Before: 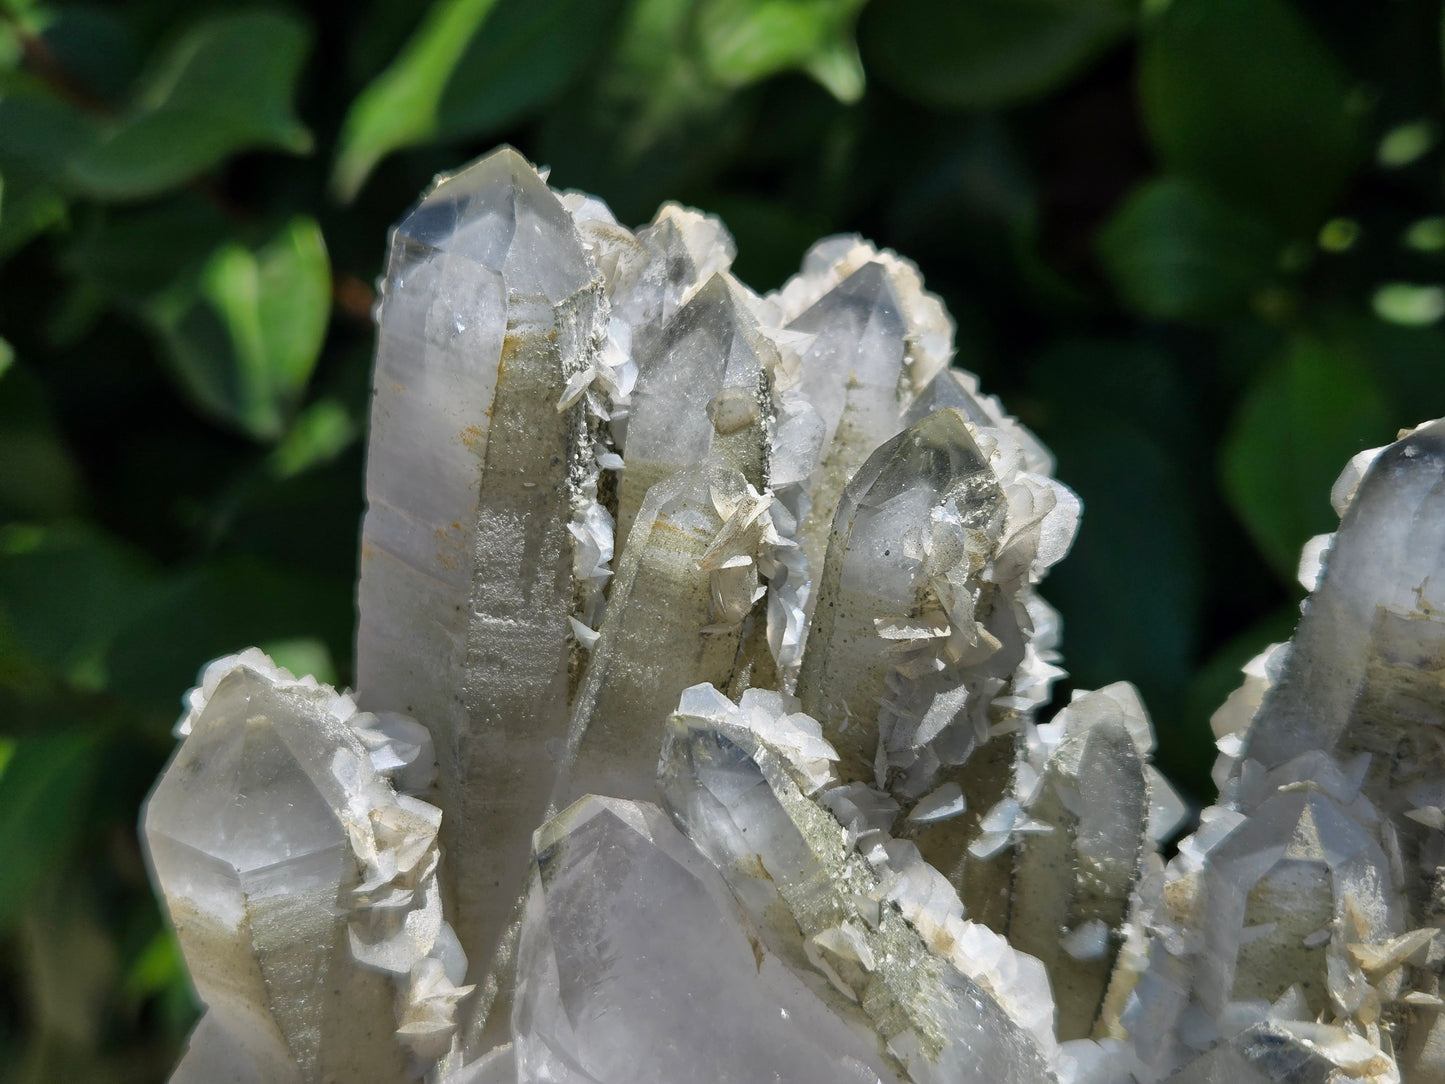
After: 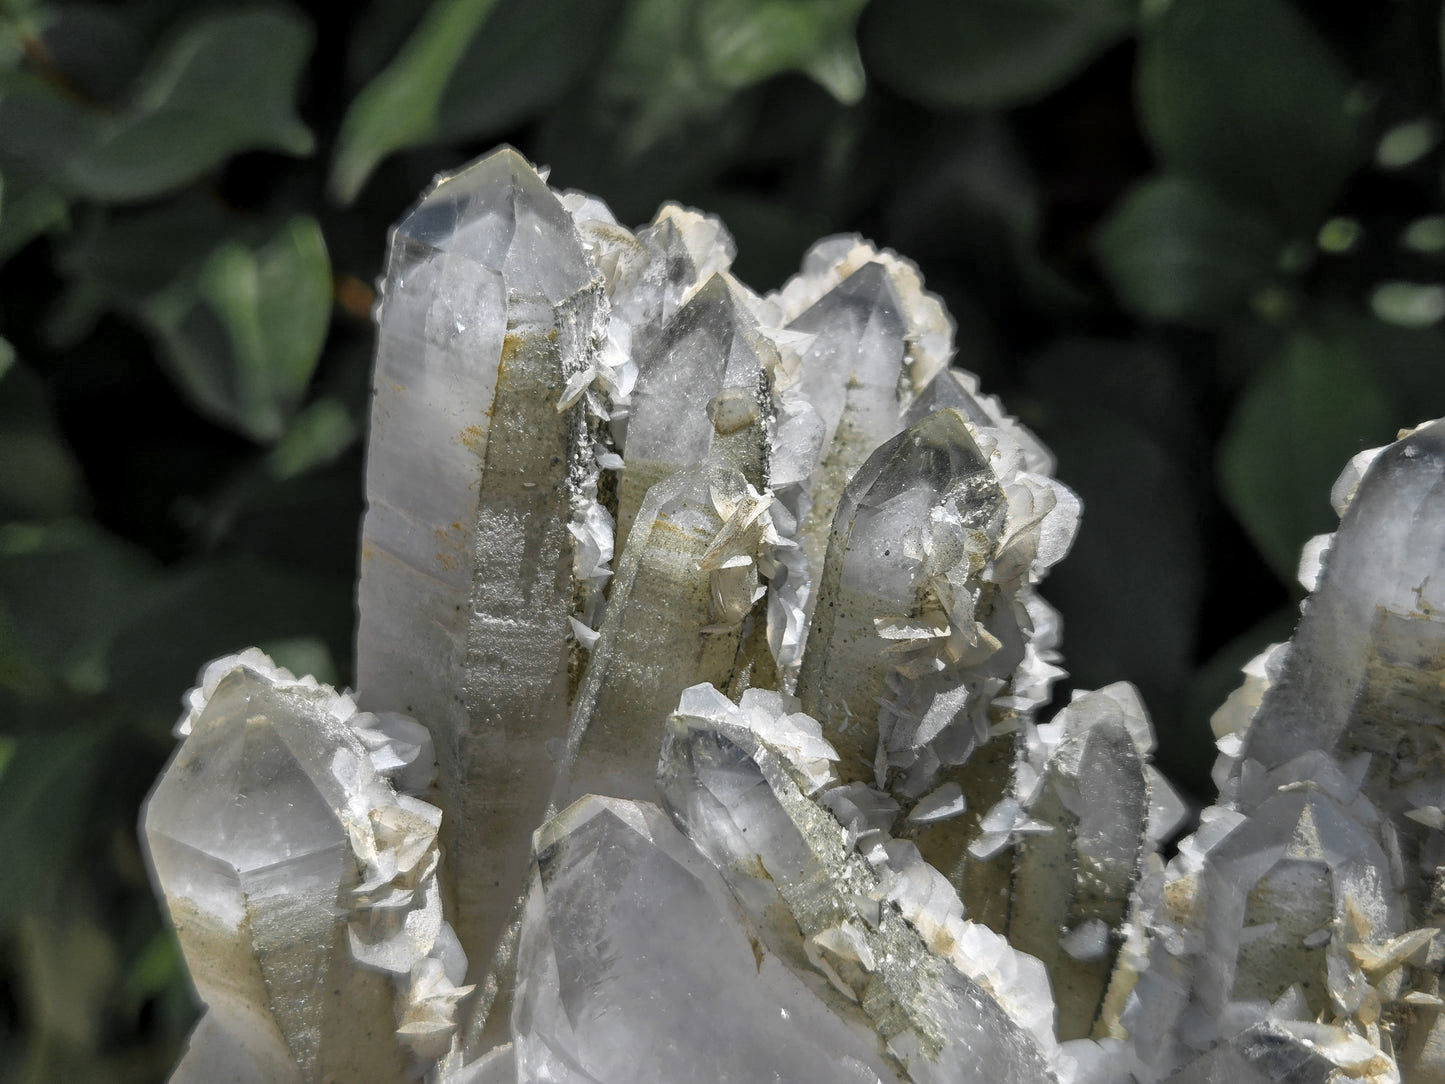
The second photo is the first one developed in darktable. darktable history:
shadows and highlights: shadows 42.77, highlights 7.4
local contrast: on, module defaults
color zones: curves: ch0 [(0.035, 0.242) (0.25, 0.5) (0.384, 0.214) (0.488, 0.255) (0.75, 0.5)]; ch1 [(0.063, 0.379) (0.25, 0.5) (0.354, 0.201) (0.489, 0.085) (0.729, 0.271)]; ch2 [(0.25, 0.5) (0.38, 0.517) (0.442, 0.51) (0.735, 0.456)]
